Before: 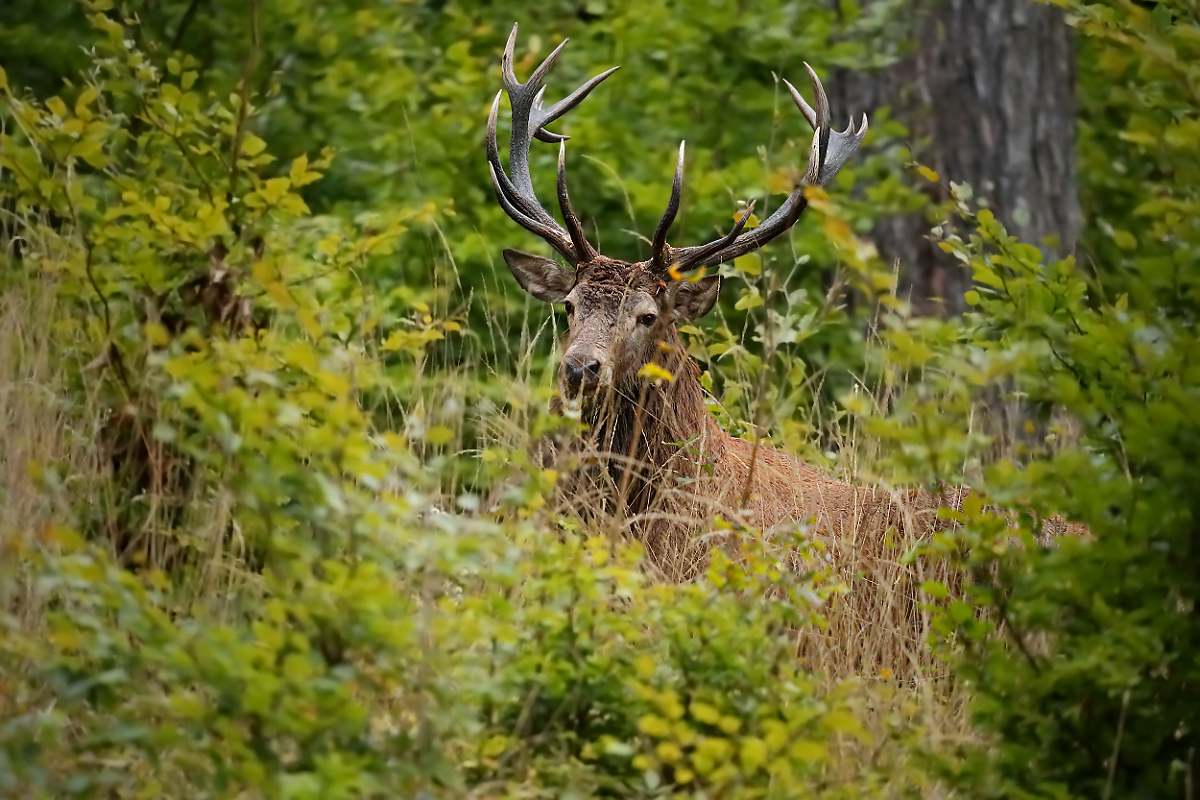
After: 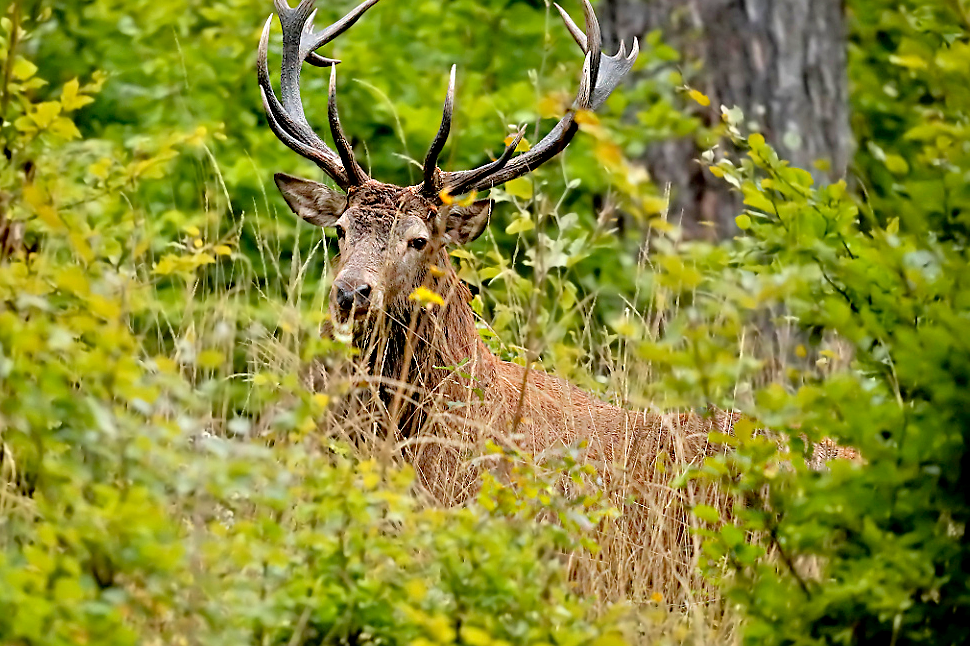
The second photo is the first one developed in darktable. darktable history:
sharpen: amount 0.2
tone equalizer: -7 EV 0.15 EV, -6 EV 0.6 EV, -5 EV 1.15 EV, -4 EV 1.33 EV, -3 EV 1.15 EV, -2 EV 0.6 EV, -1 EV 0.15 EV, mask exposure compensation -0.5 EV
exposure: black level correction 0.01, exposure 0.011 EV, compensate highlight preservation false
crop: left 19.159%, top 9.58%, bottom 9.58%
